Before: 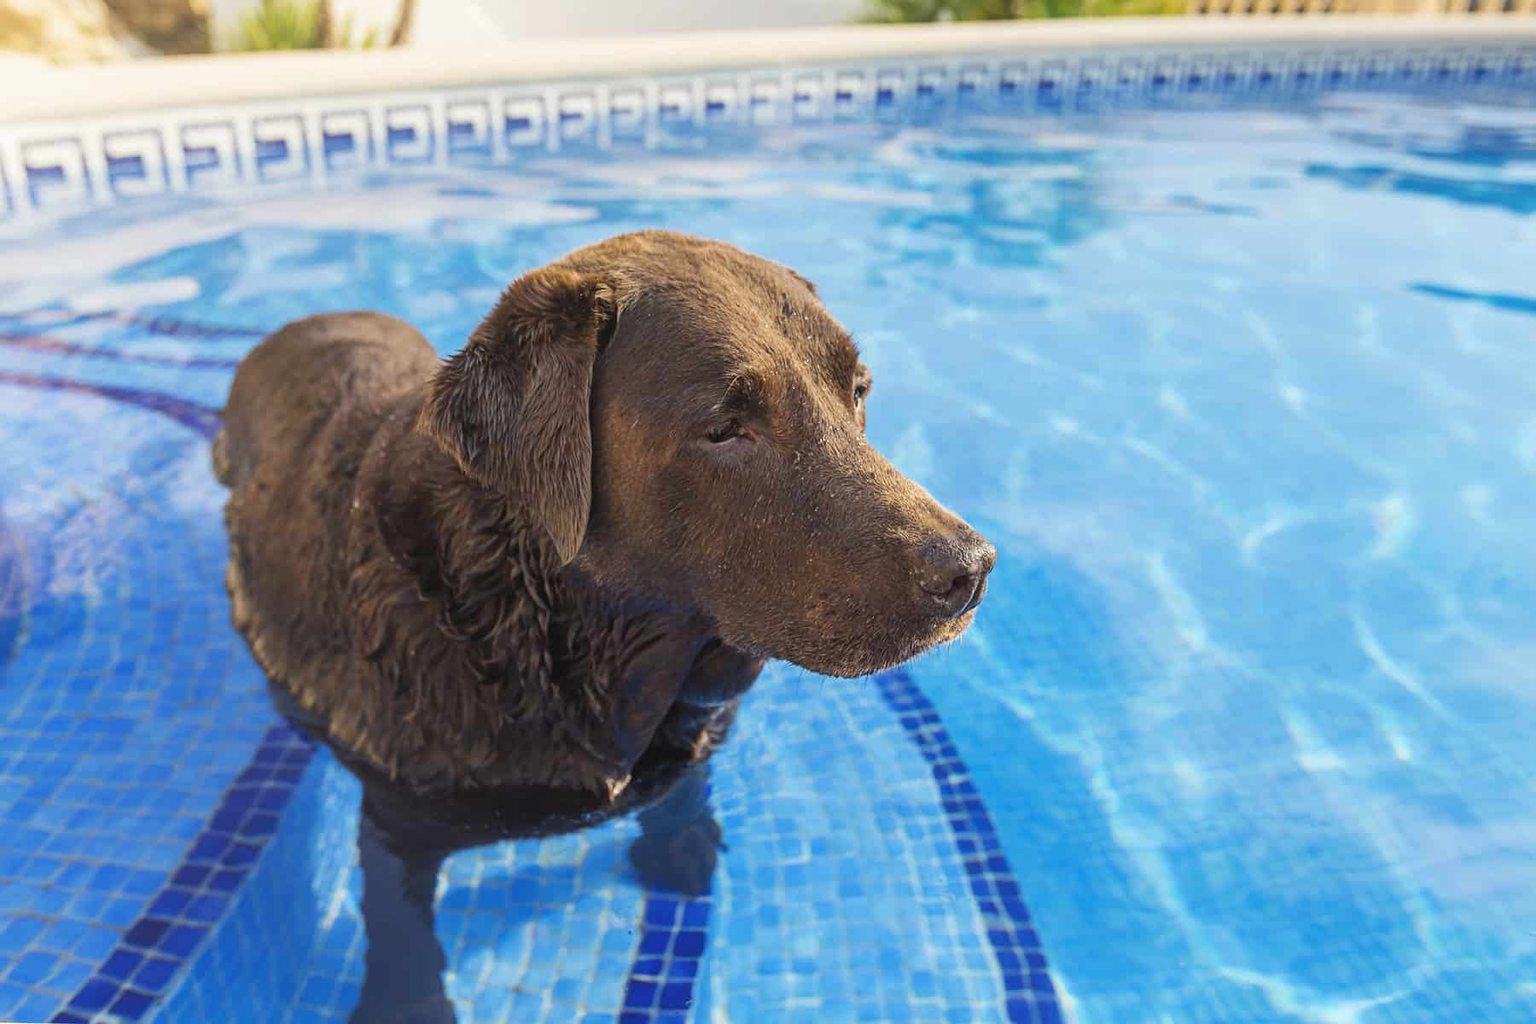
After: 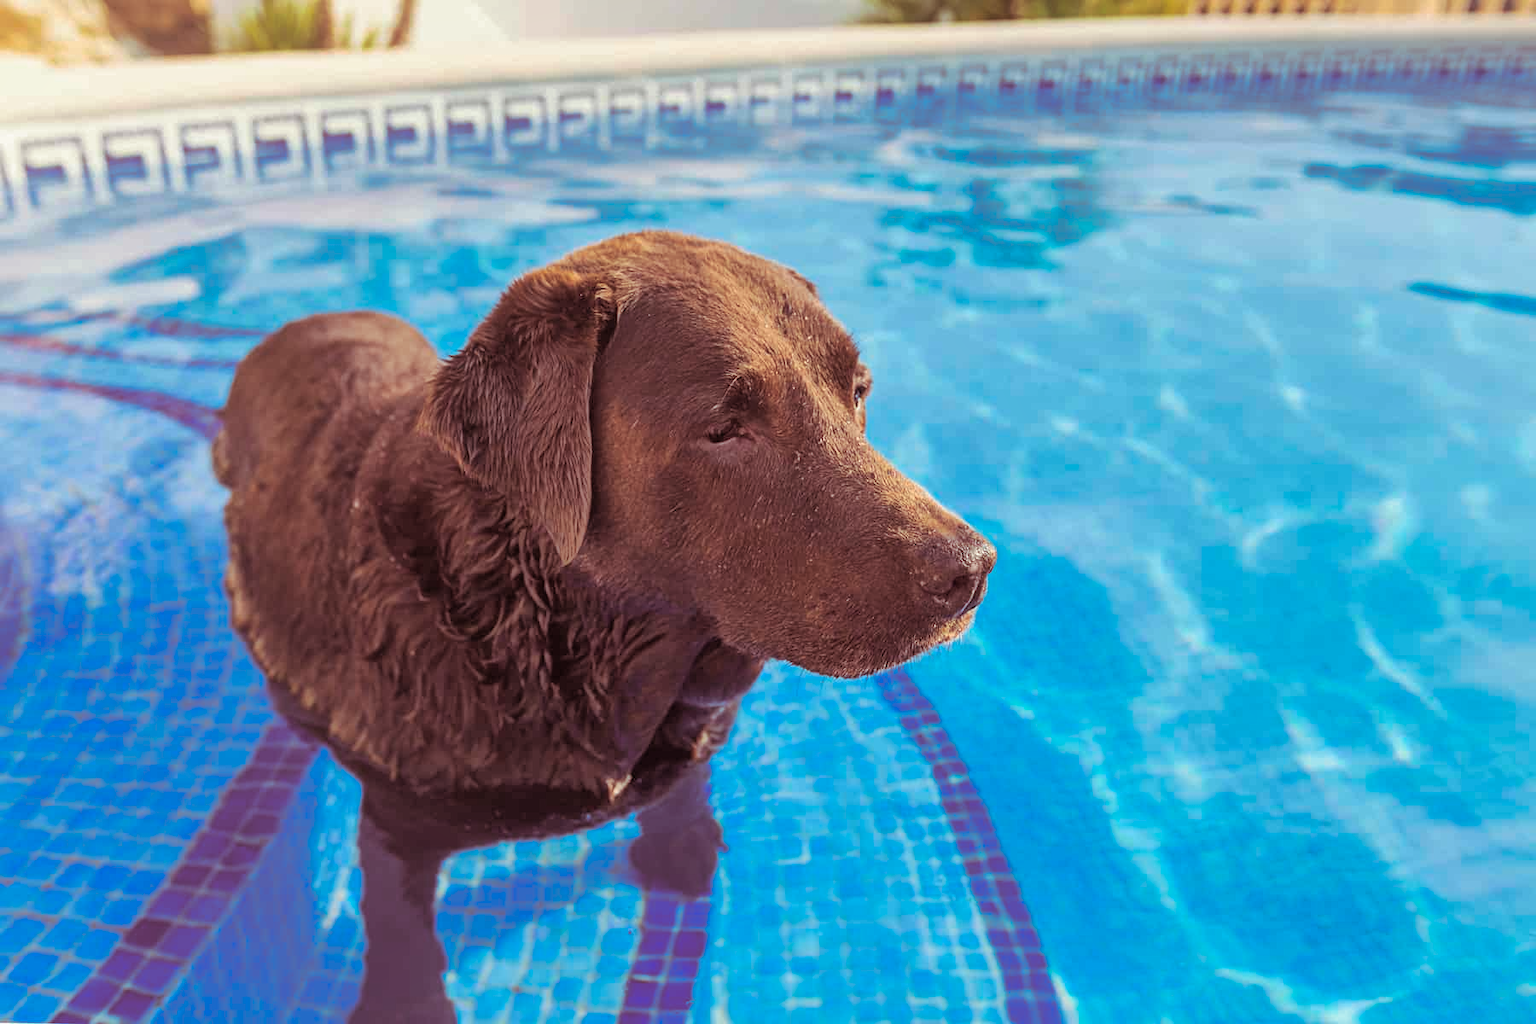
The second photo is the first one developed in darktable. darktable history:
split-toning: on, module defaults
shadows and highlights: on, module defaults
